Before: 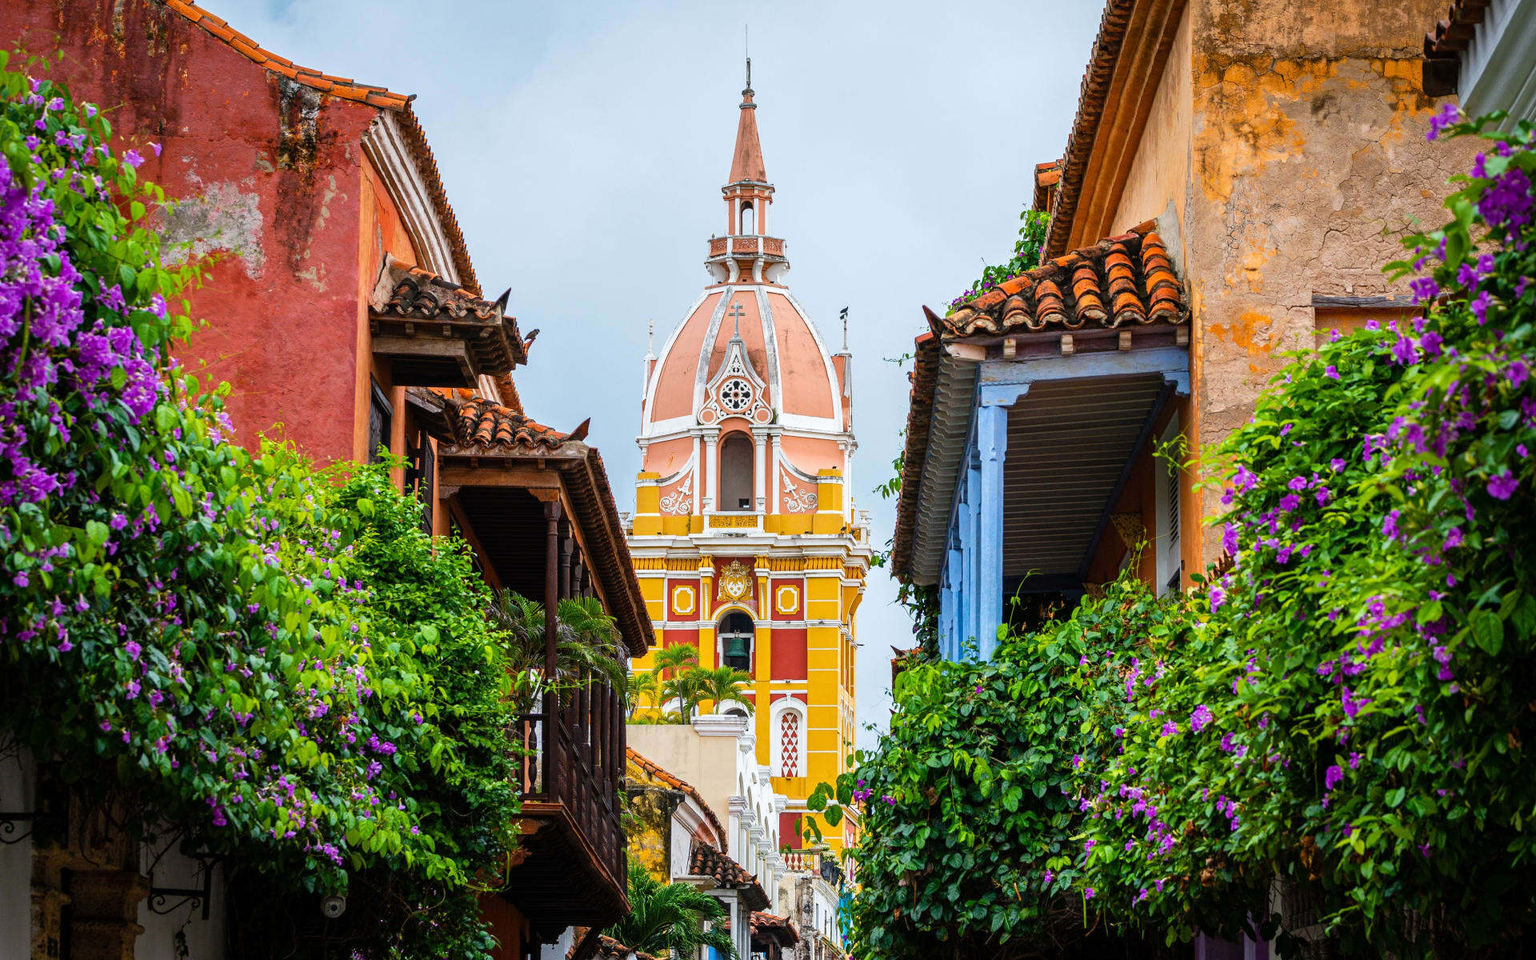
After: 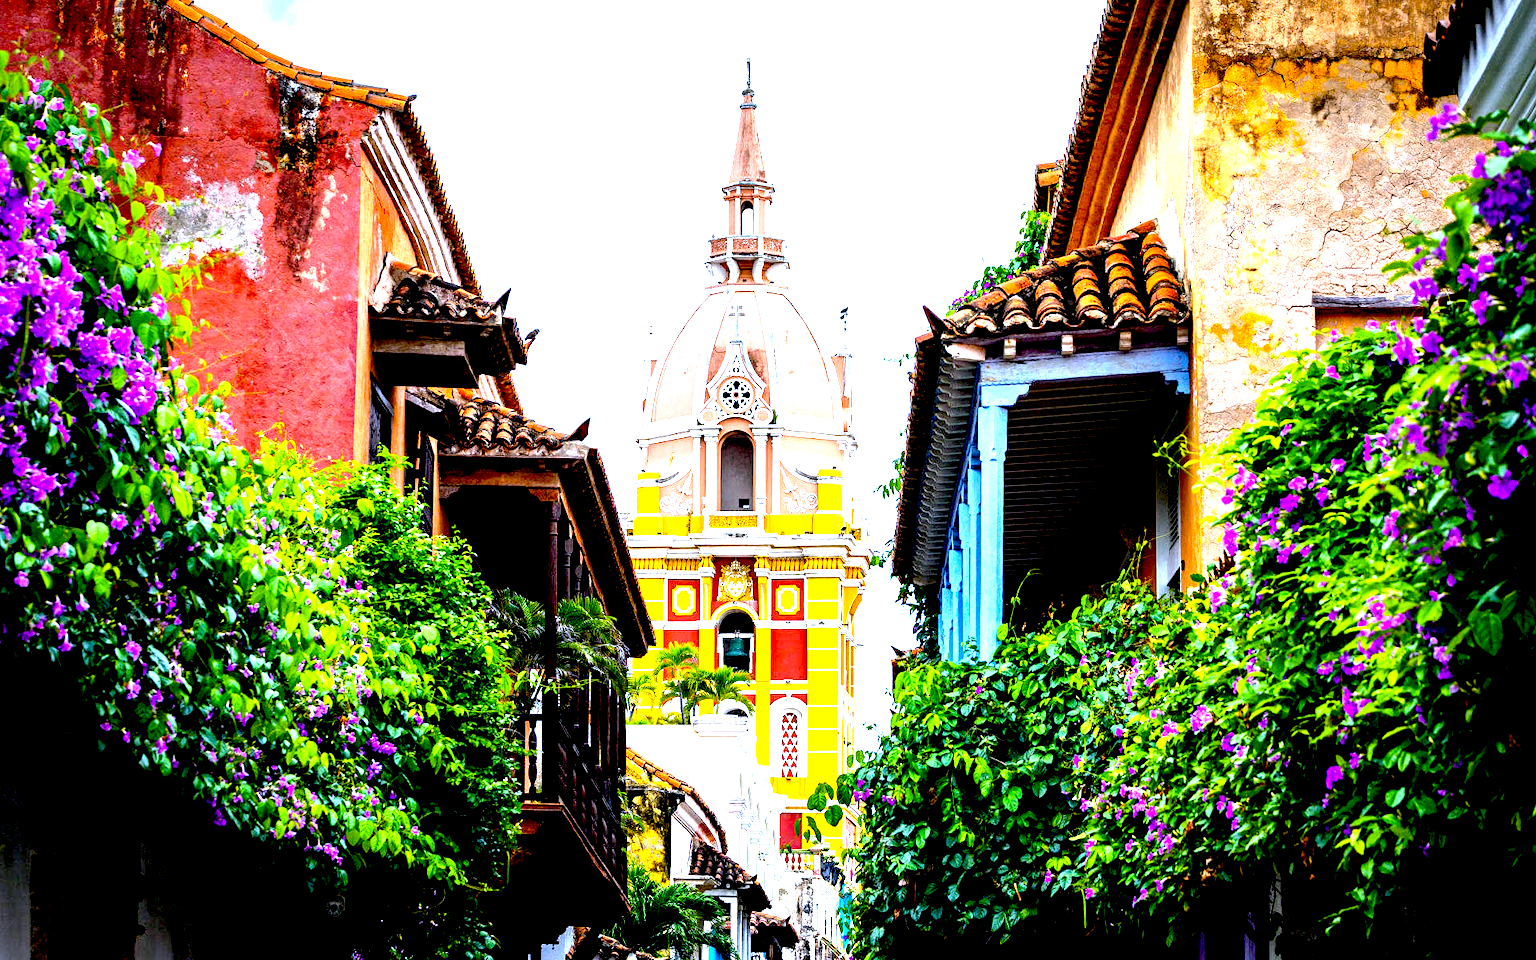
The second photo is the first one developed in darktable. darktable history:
white balance: red 0.948, green 1.02, blue 1.176
shadows and highlights: shadows 25, highlights -25
tone equalizer: -8 EV -0.75 EV, -7 EV -0.7 EV, -6 EV -0.6 EV, -5 EV -0.4 EV, -3 EV 0.4 EV, -2 EV 0.6 EV, -1 EV 0.7 EV, +0 EV 0.75 EV, edges refinement/feathering 500, mask exposure compensation -1.57 EV, preserve details no
exposure: black level correction 0.035, exposure 0.9 EV, compensate highlight preservation false
